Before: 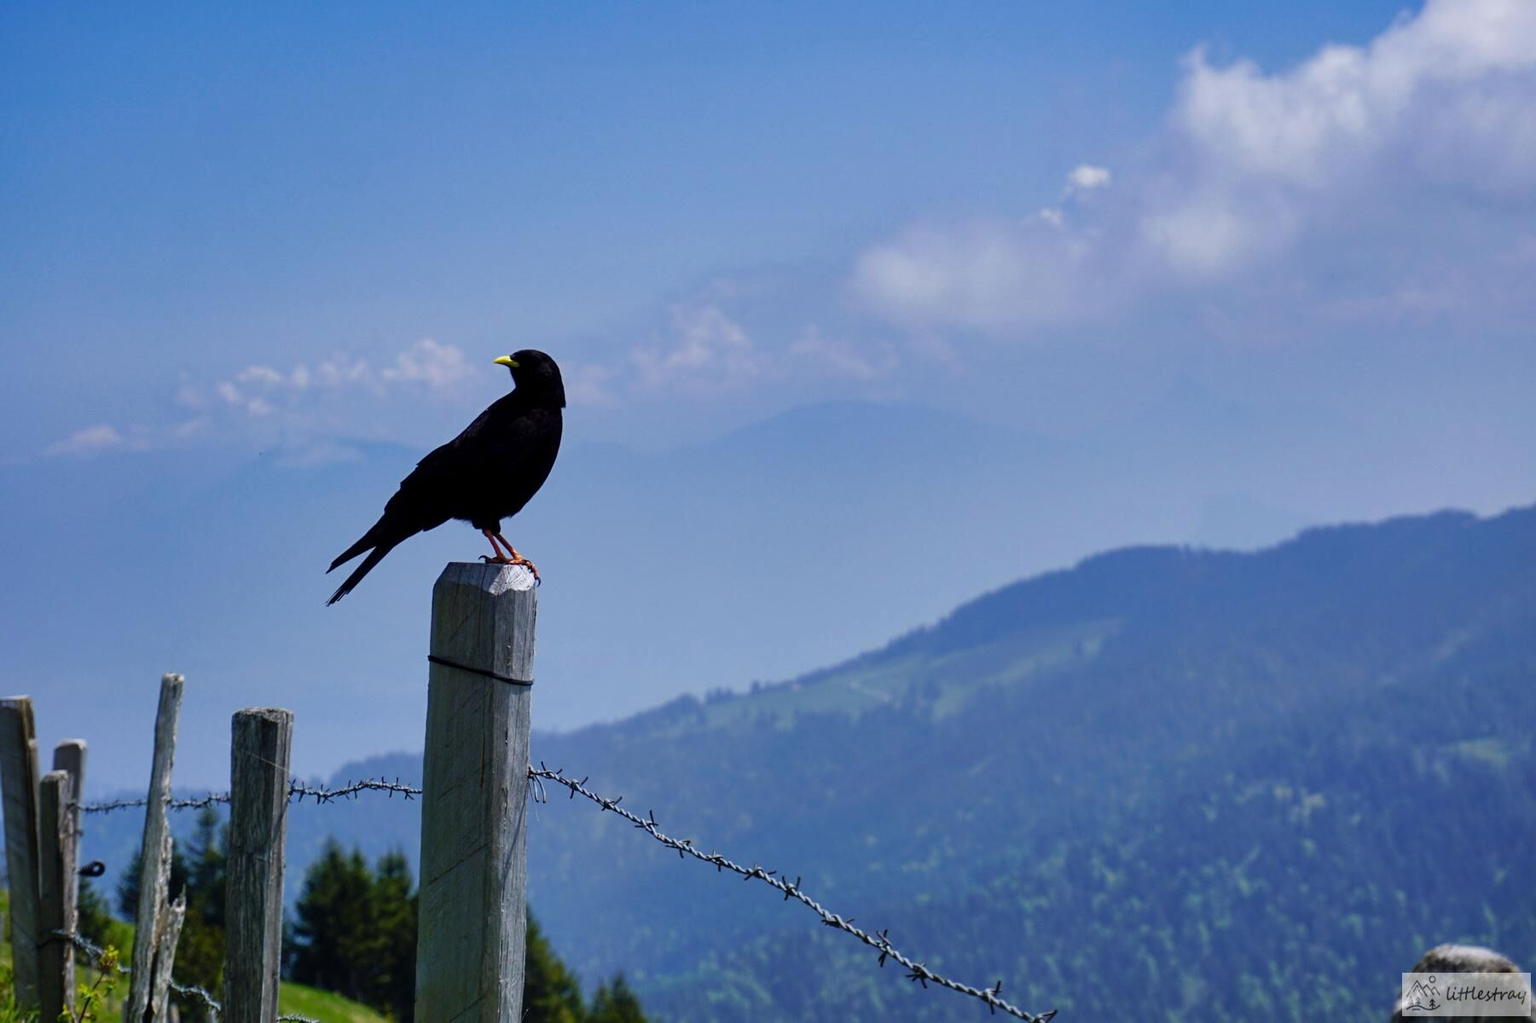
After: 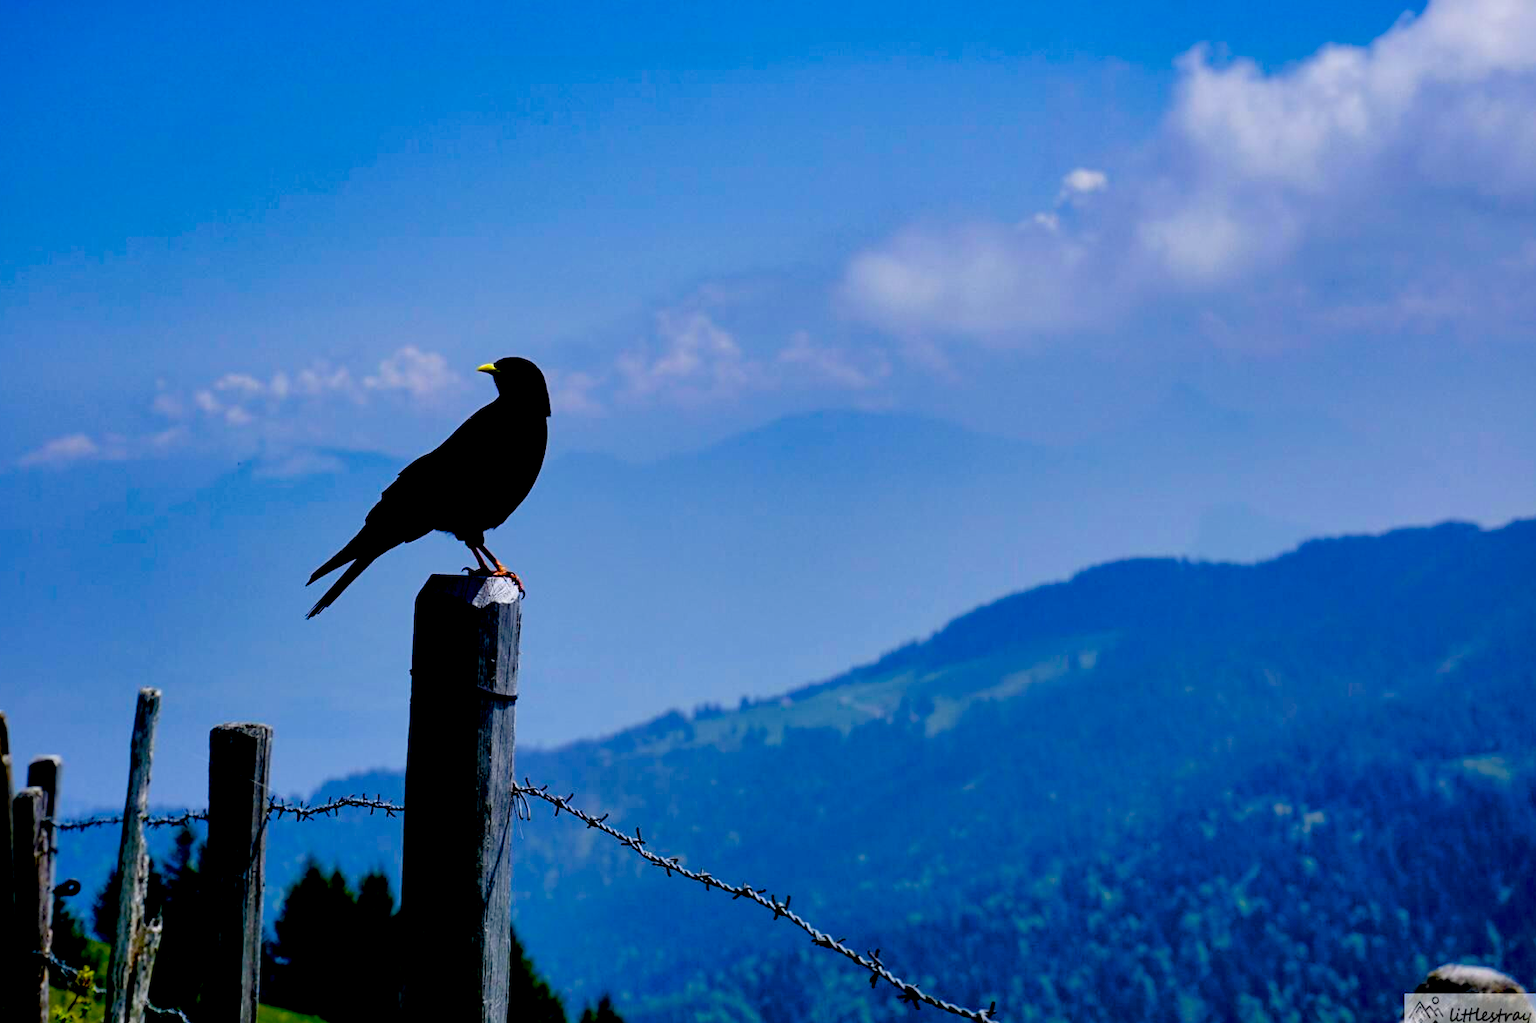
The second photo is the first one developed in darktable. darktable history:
exposure: black level correction 0.056, compensate highlight preservation false
rotate and perspective: automatic cropping off
crop: left 1.743%, right 0.268%, bottom 2.011%
color balance rgb: perceptual saturation grading › global saturation 30%, global vibrance 20%
